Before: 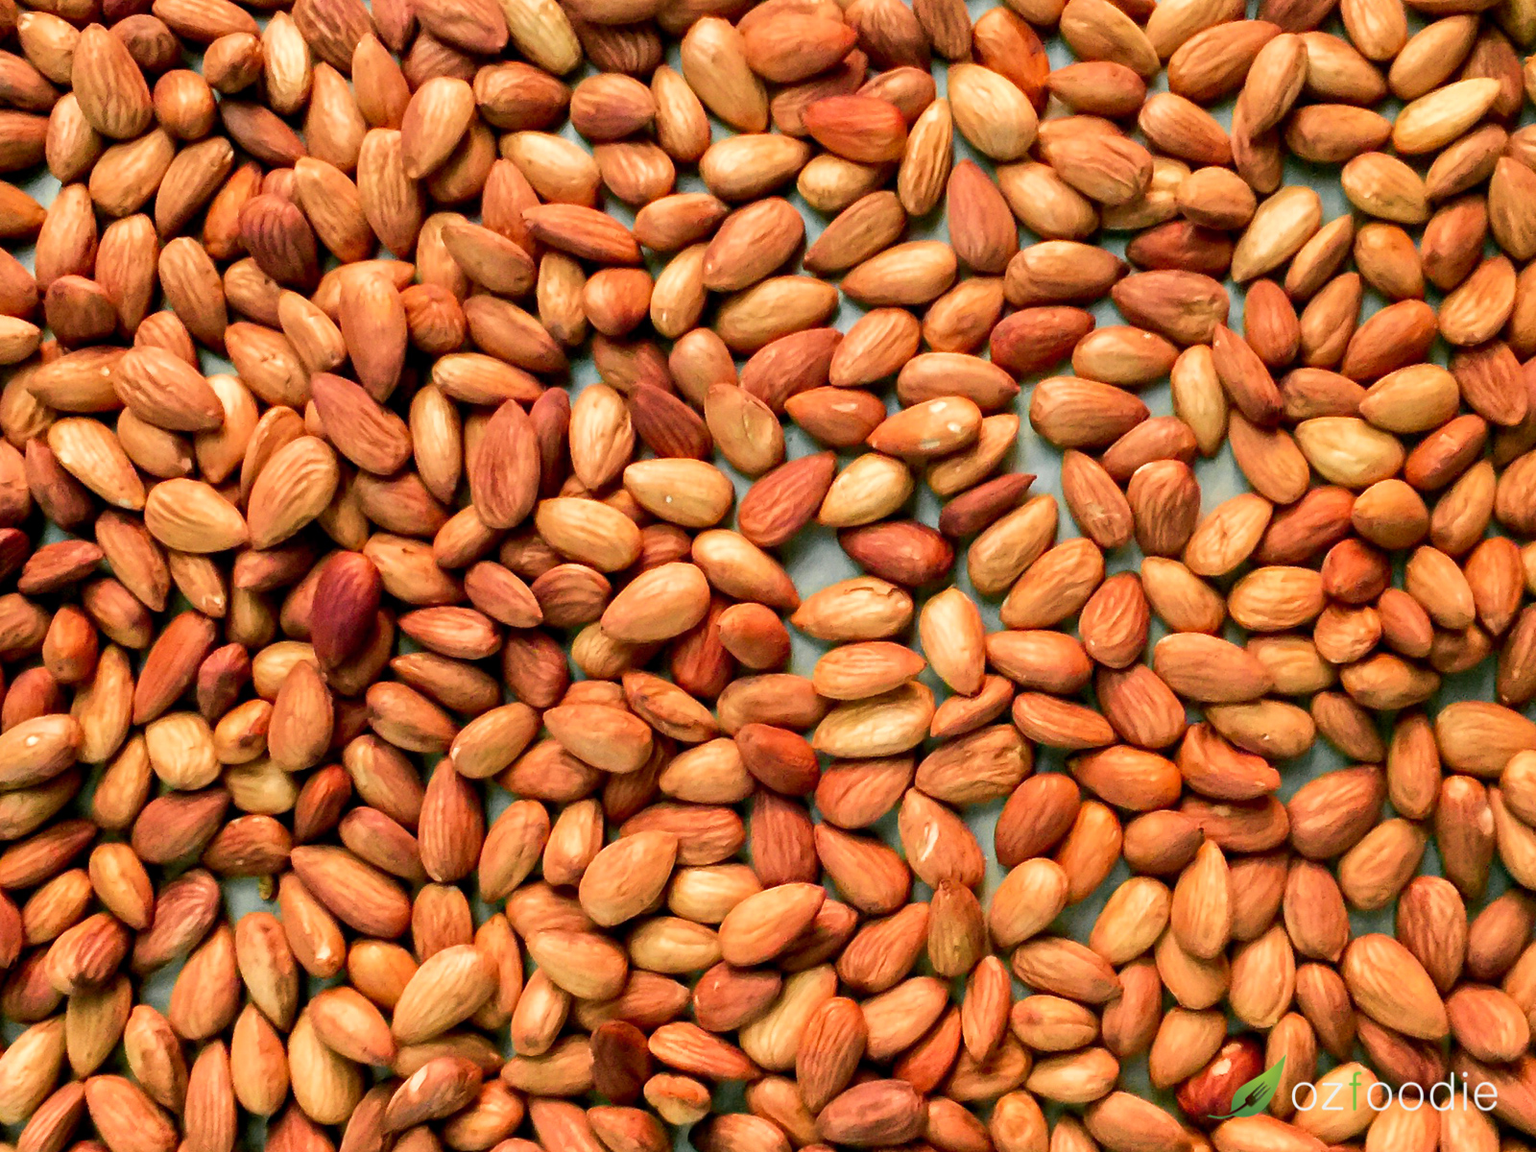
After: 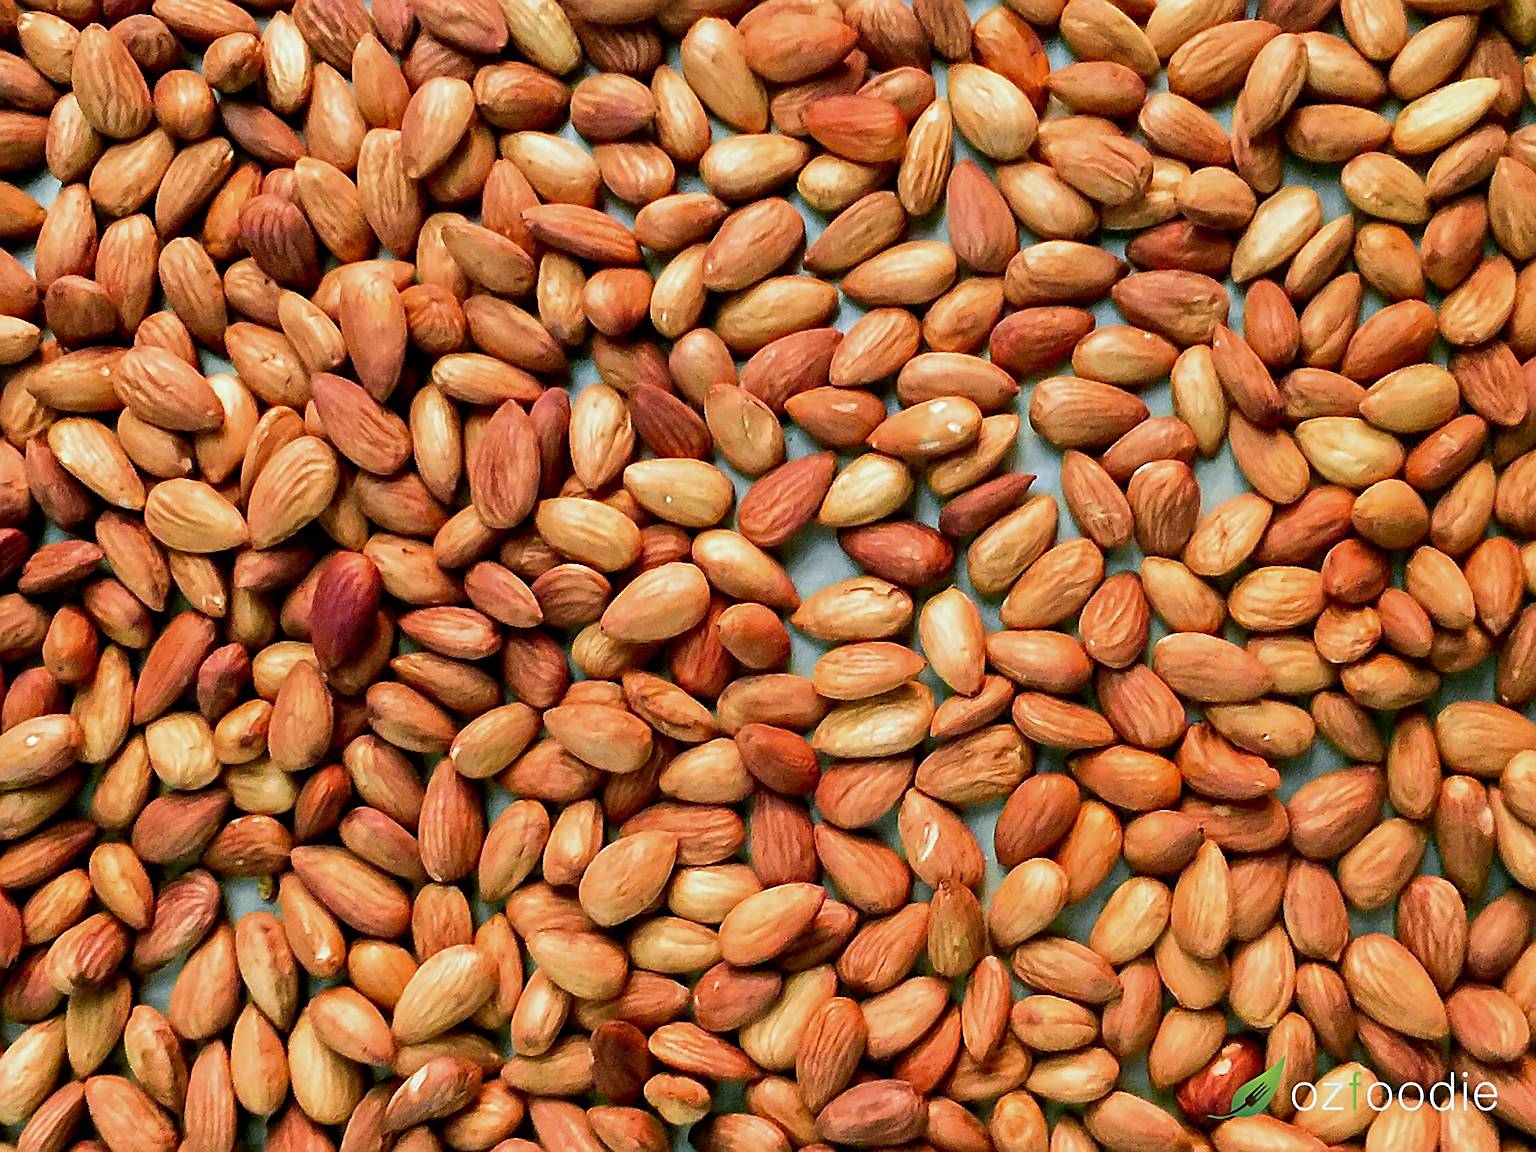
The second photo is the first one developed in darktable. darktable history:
white balance: red 0.924, blue 1.095
sharpen: radius 1.4, amount 1.25, threshold 0.7
